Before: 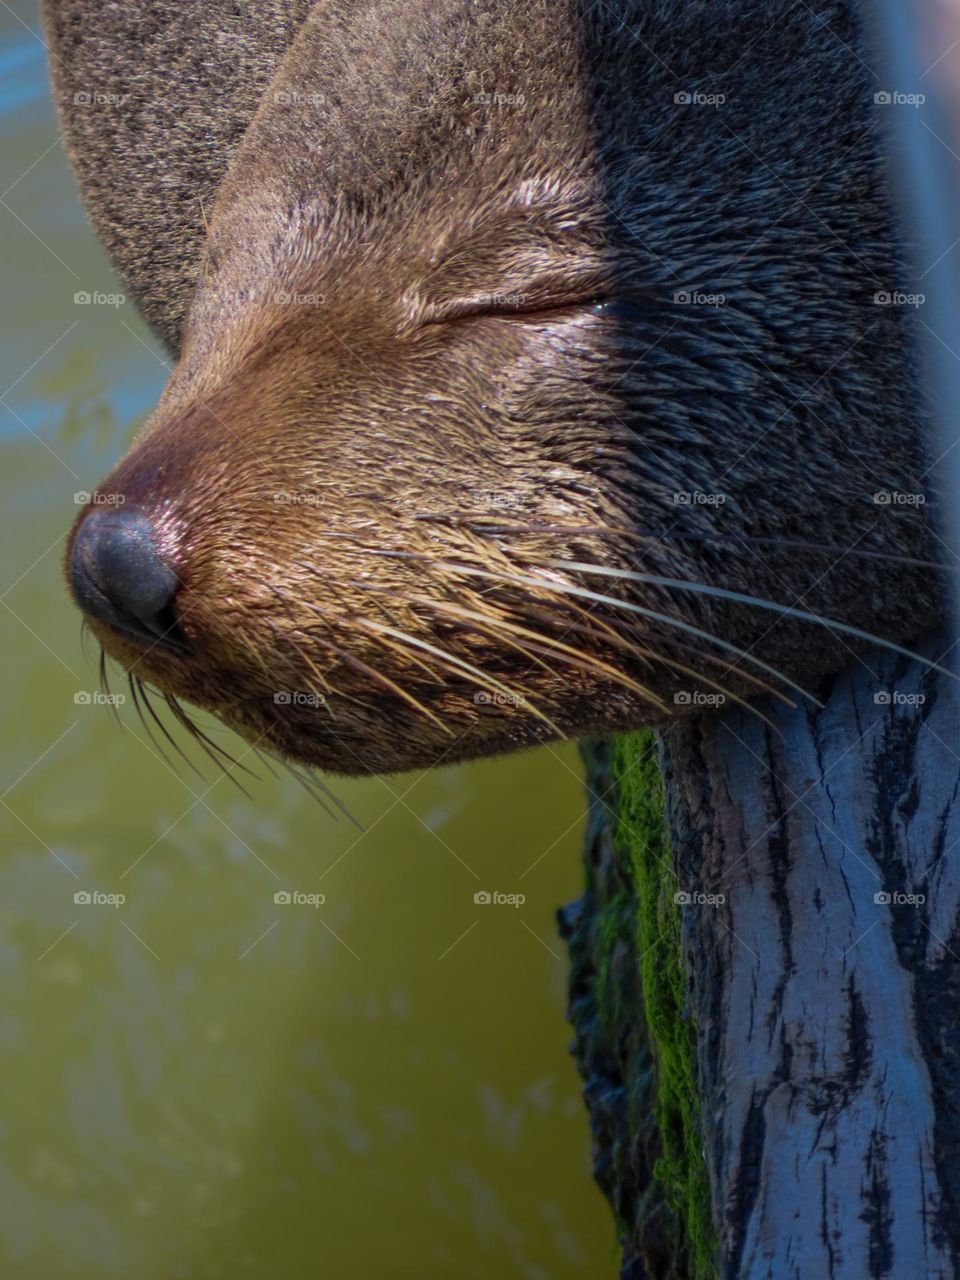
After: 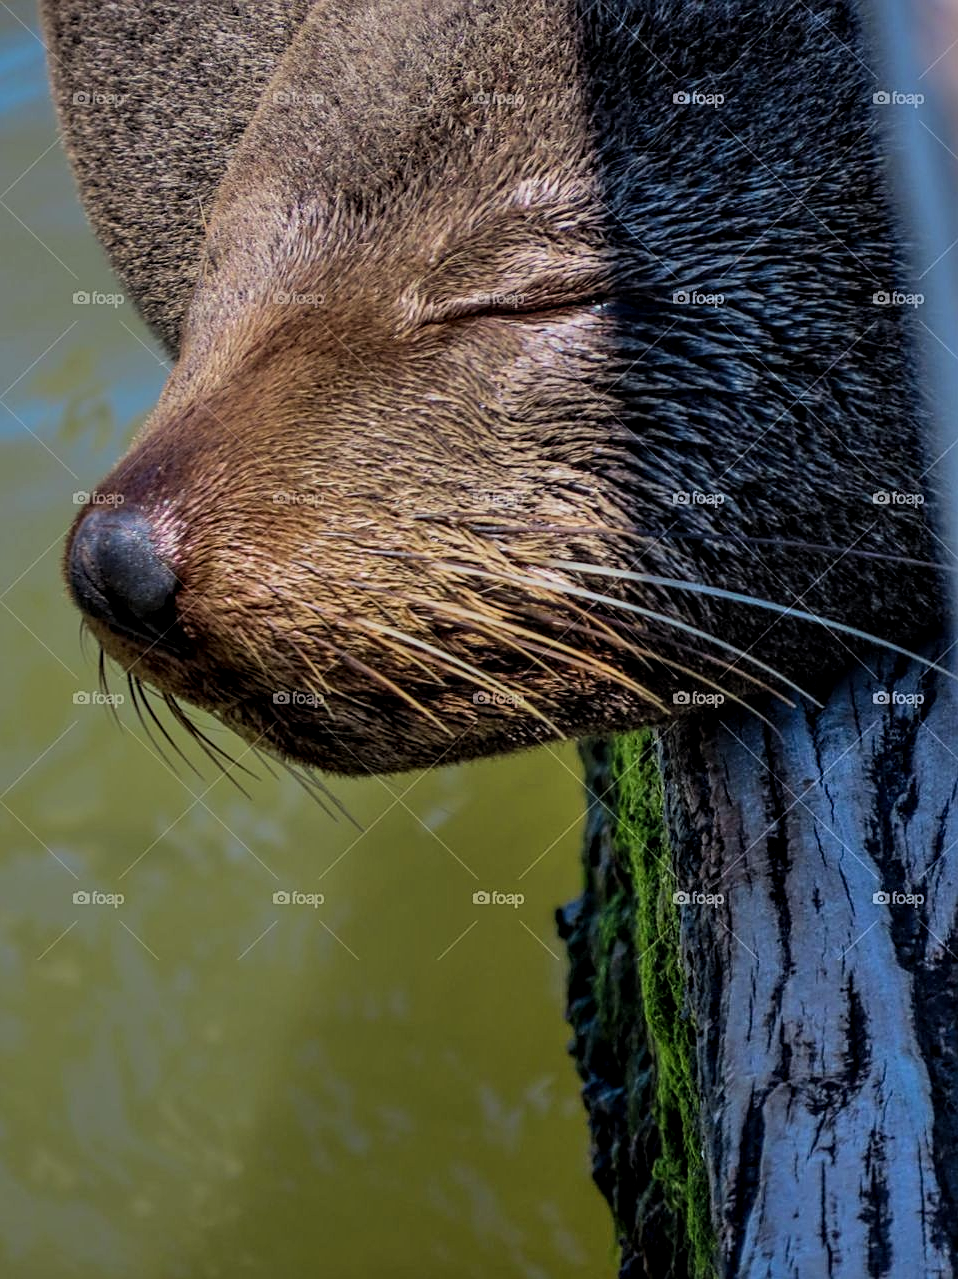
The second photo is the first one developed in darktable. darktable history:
local contrast: on, module defaults
sharpen: on, module defaults
shadows and highlights: soften with gaussian
filmic rgb: black relative exposure -8 EV, white relative exposure 4 EV, hardness 4.13, contrast 0.995, color science v6 (2022), iterations of high-quality reconstruction 0
crop: left 0.105%
